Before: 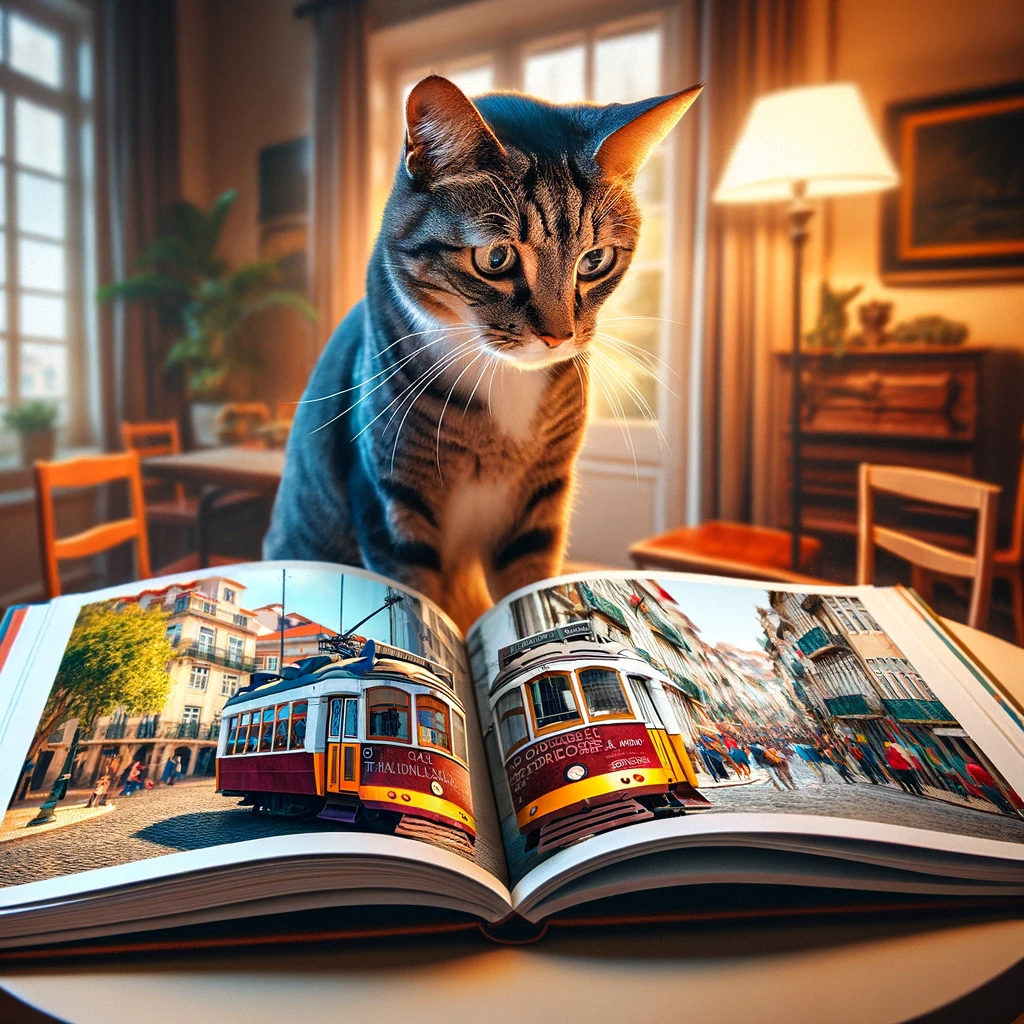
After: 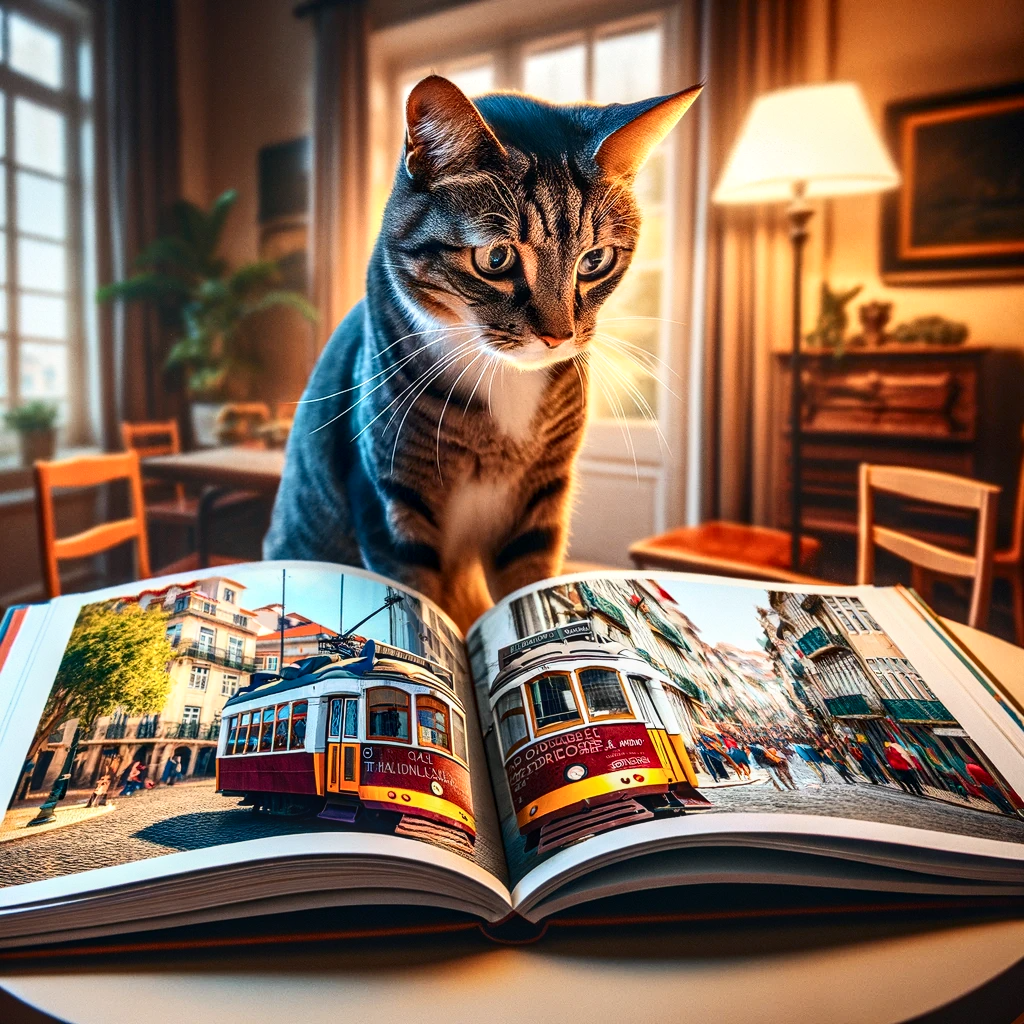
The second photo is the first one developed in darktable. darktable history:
contrast brightness saturation: contrast 0.22
local contrast: on, module defaults
